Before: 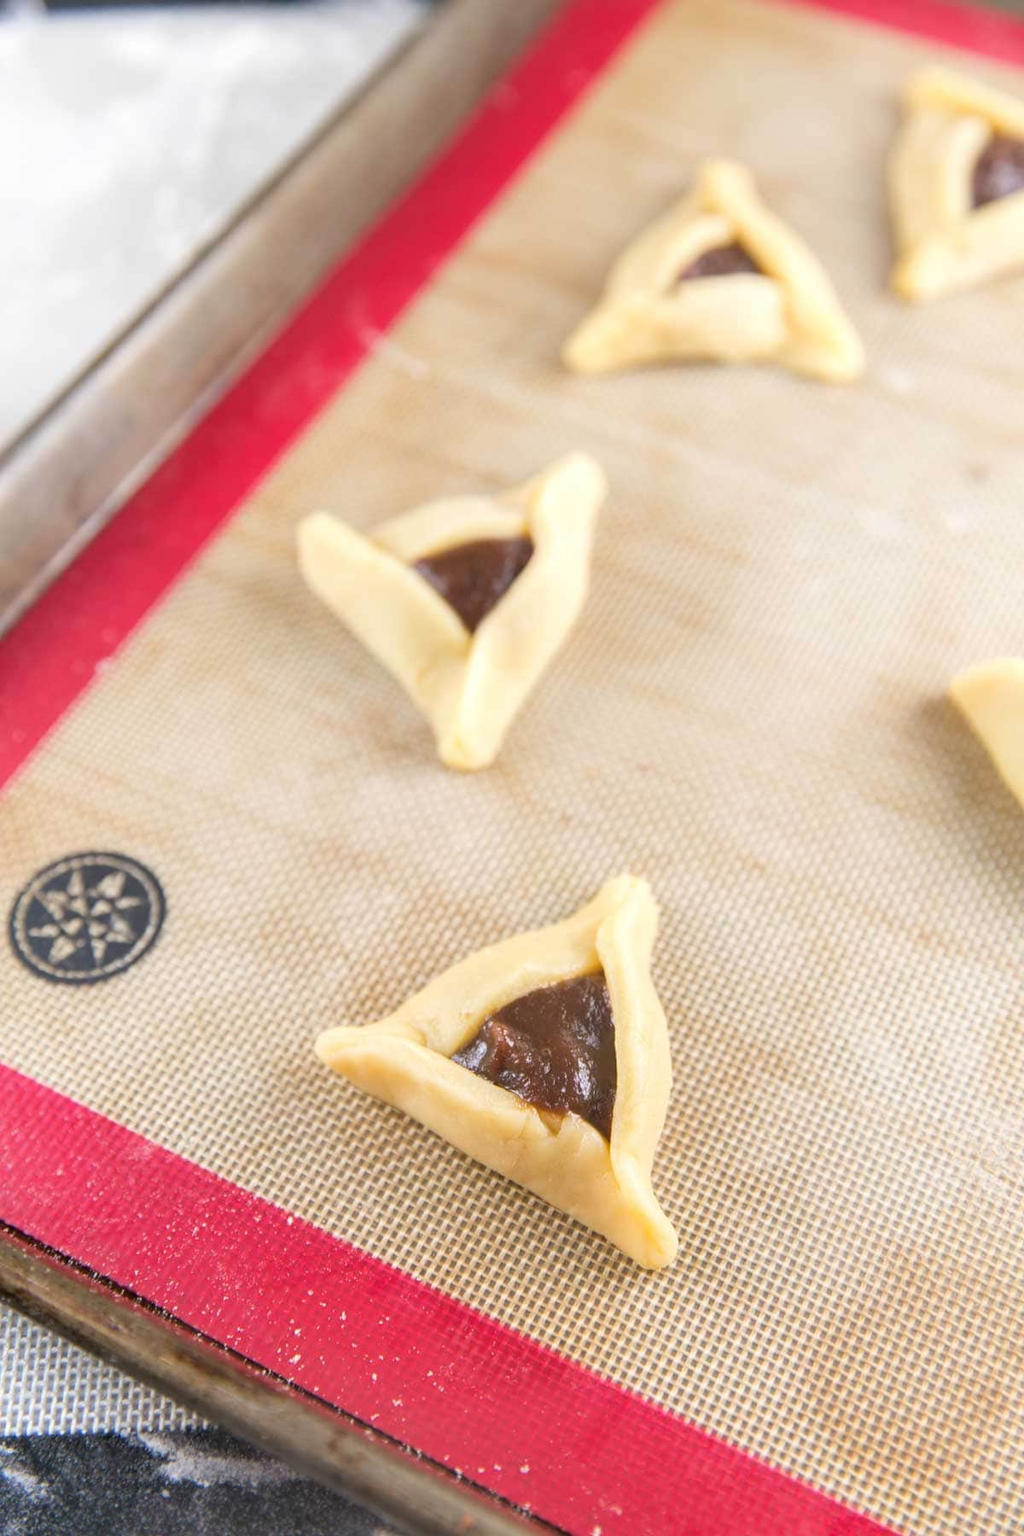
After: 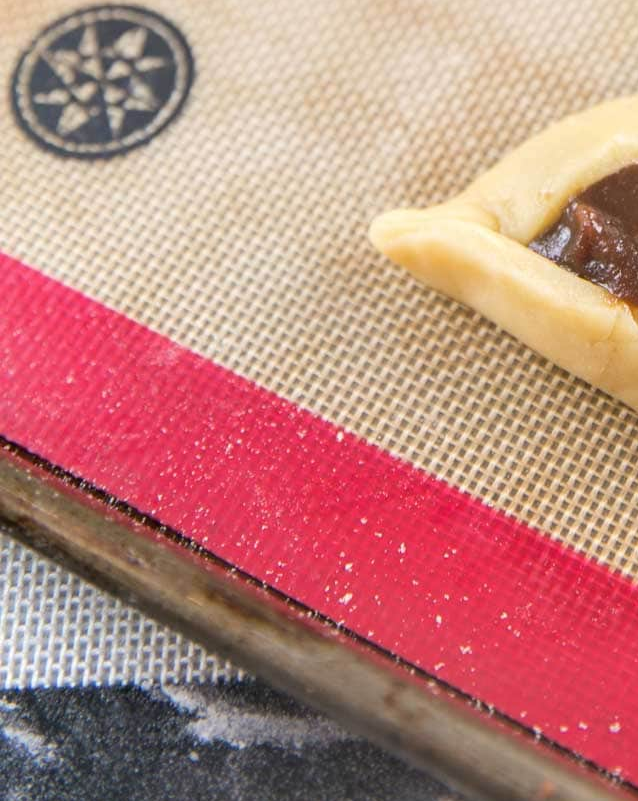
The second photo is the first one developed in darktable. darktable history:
crop and rotate: top 55.268%, right 46.8%, bottom 0.207%
tone equalizer: edges refinement/feathering 500, mask exposure compensation -1.57 EV, preserve details guided filter
